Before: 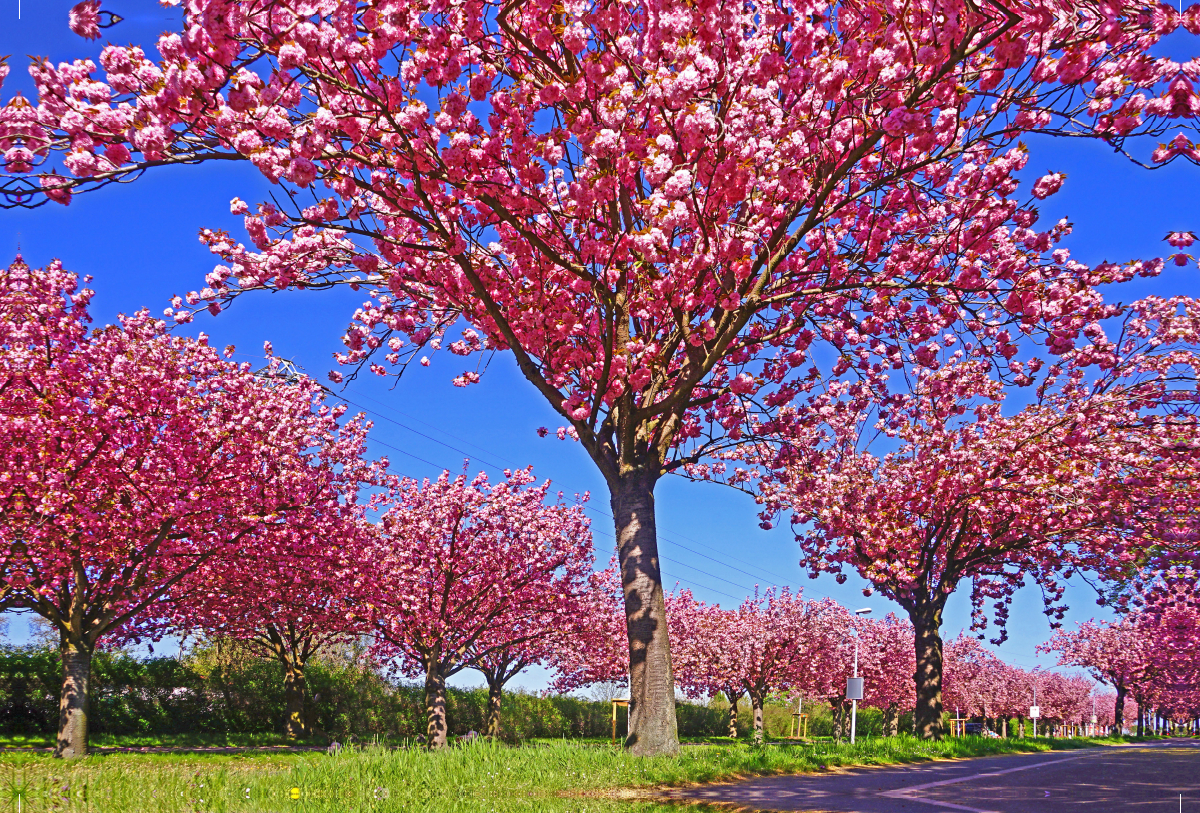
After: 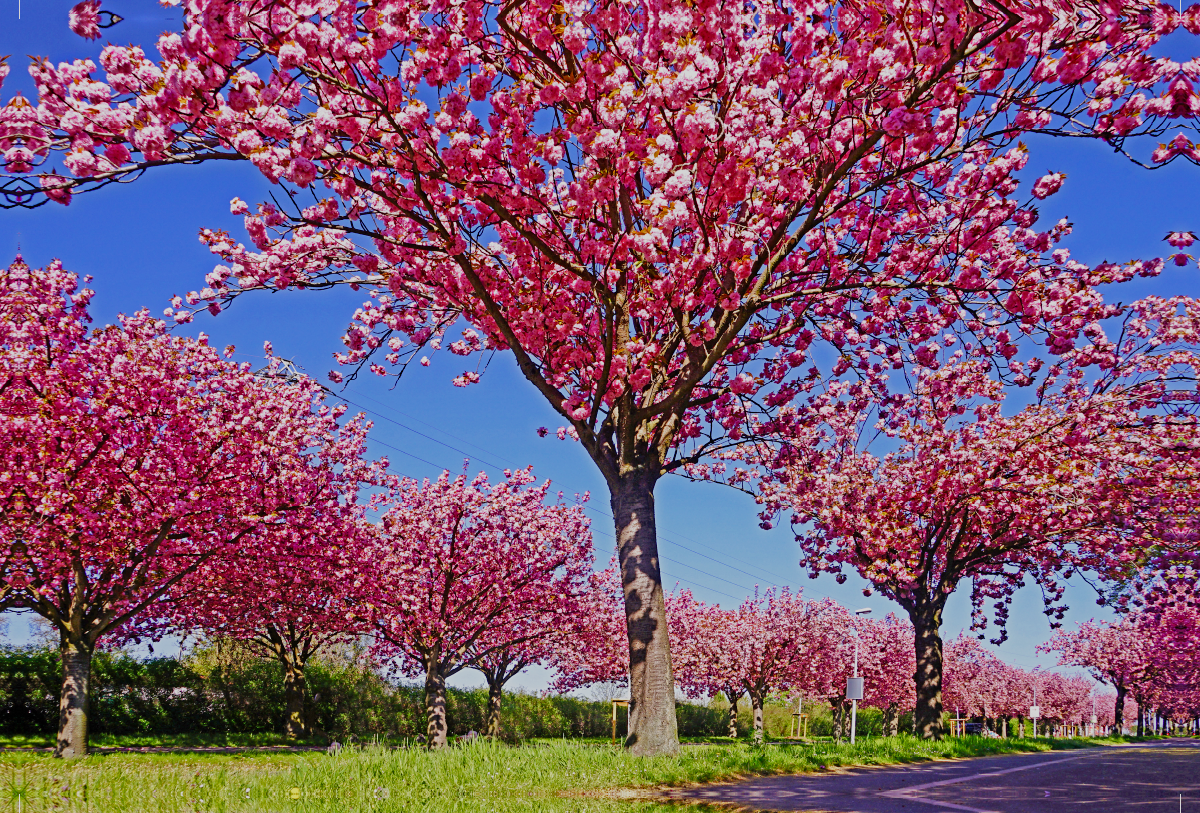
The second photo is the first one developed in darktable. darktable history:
filmic rgb: black relative exposure -7.65 EV, white relative exposure 4.56 EV, hardness 3.61, preserve chrominance no, color science v4 (2020), contrast in shadows soft
